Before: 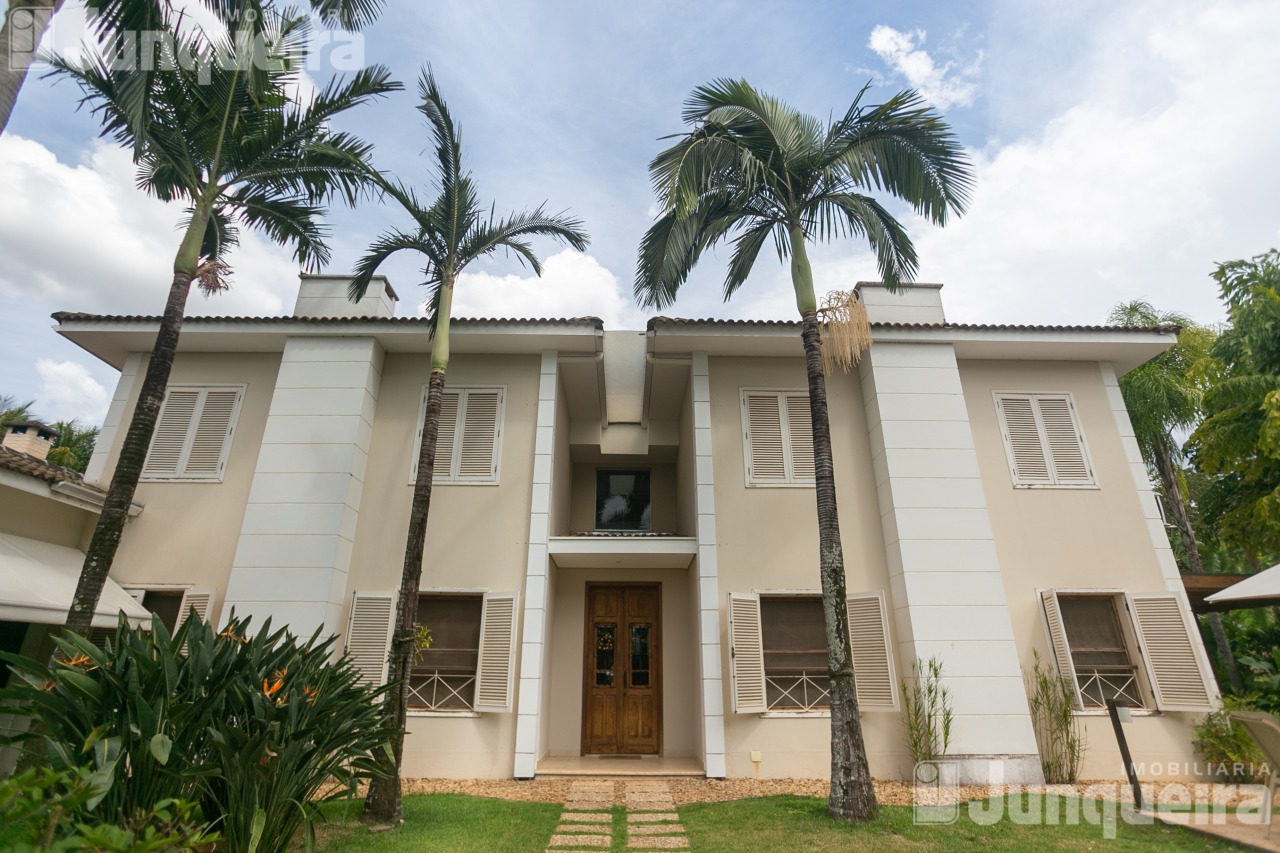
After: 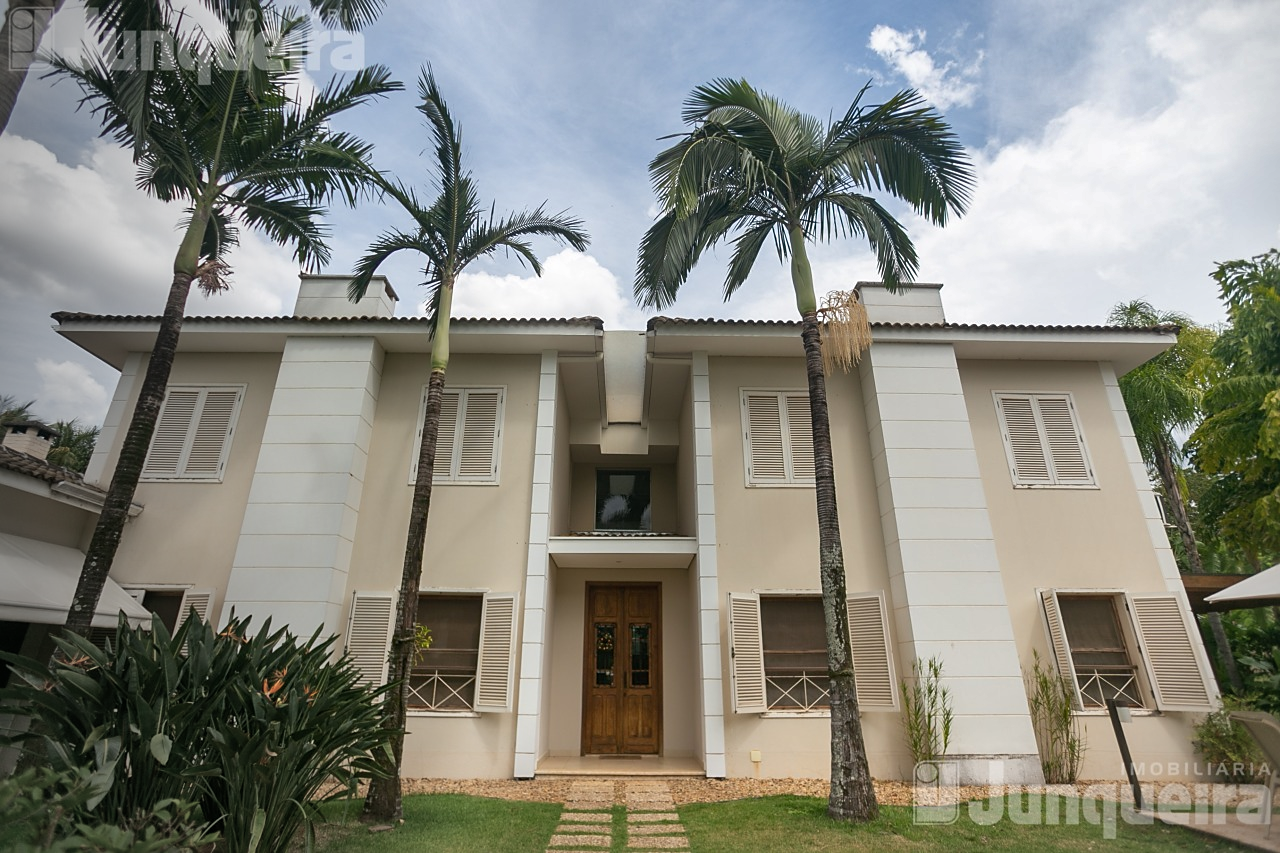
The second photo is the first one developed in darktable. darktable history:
sharpen: radius 1.559, amount 0.373, threshold 1.271
shadows and highlights: shadows 60, highlights -60.23, soften with gaussian
vignetting: fall-off start 73.57%, center (0.22, -0.235)
color balance rgb: global vibrance 1%, saturation formula JzAzBz (2021)
